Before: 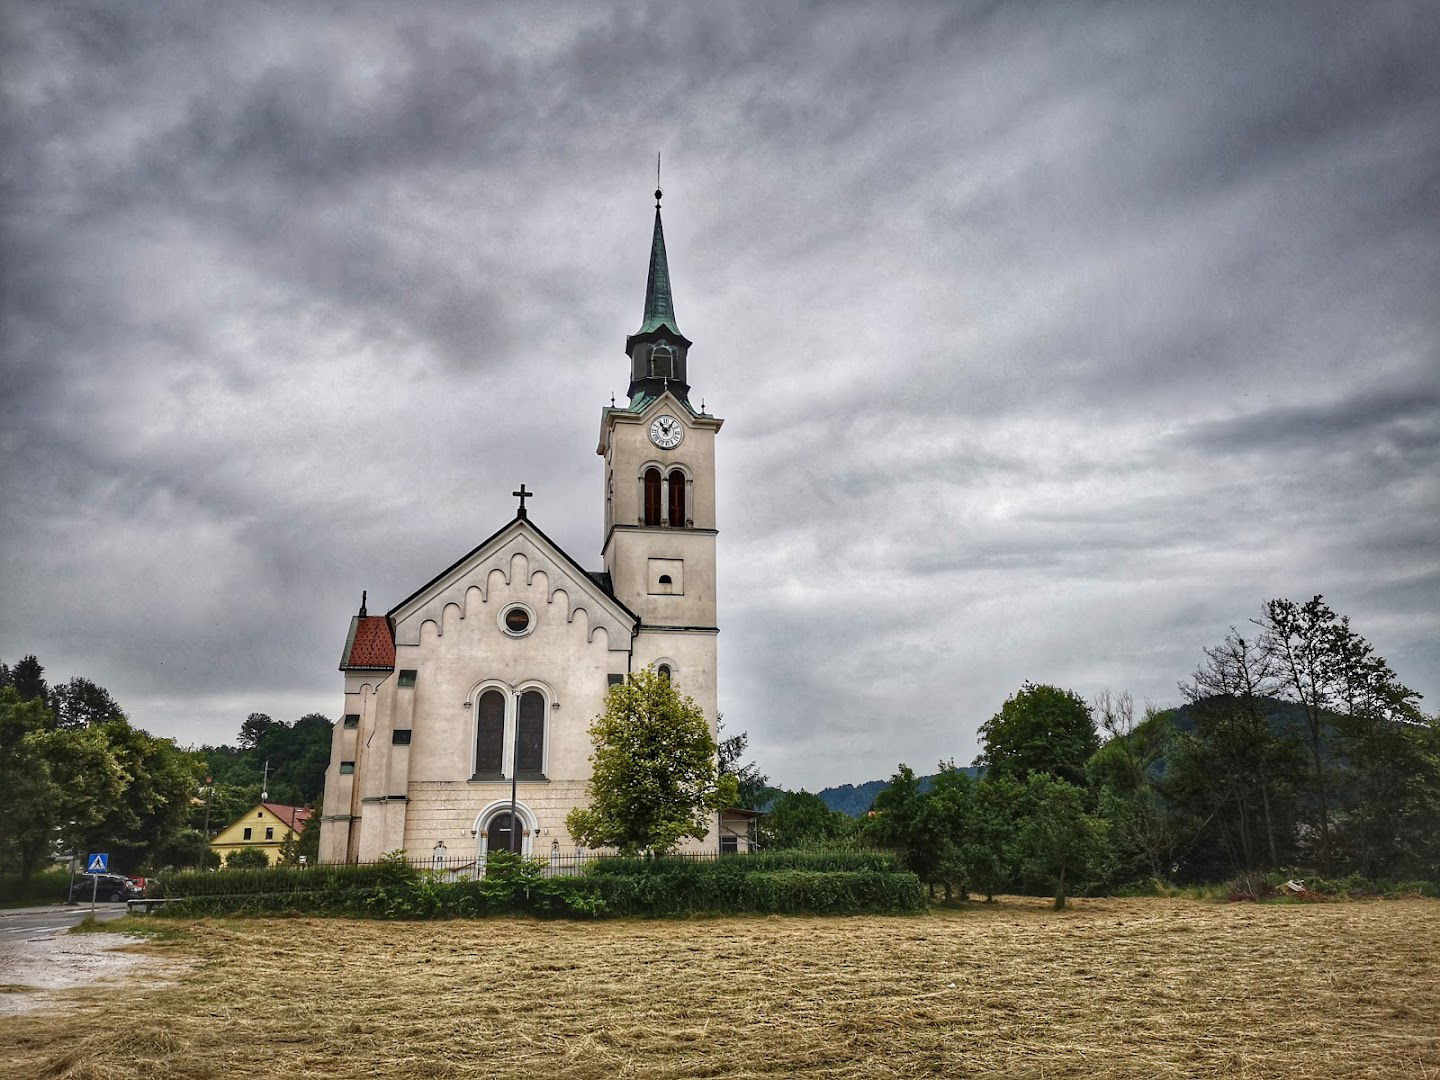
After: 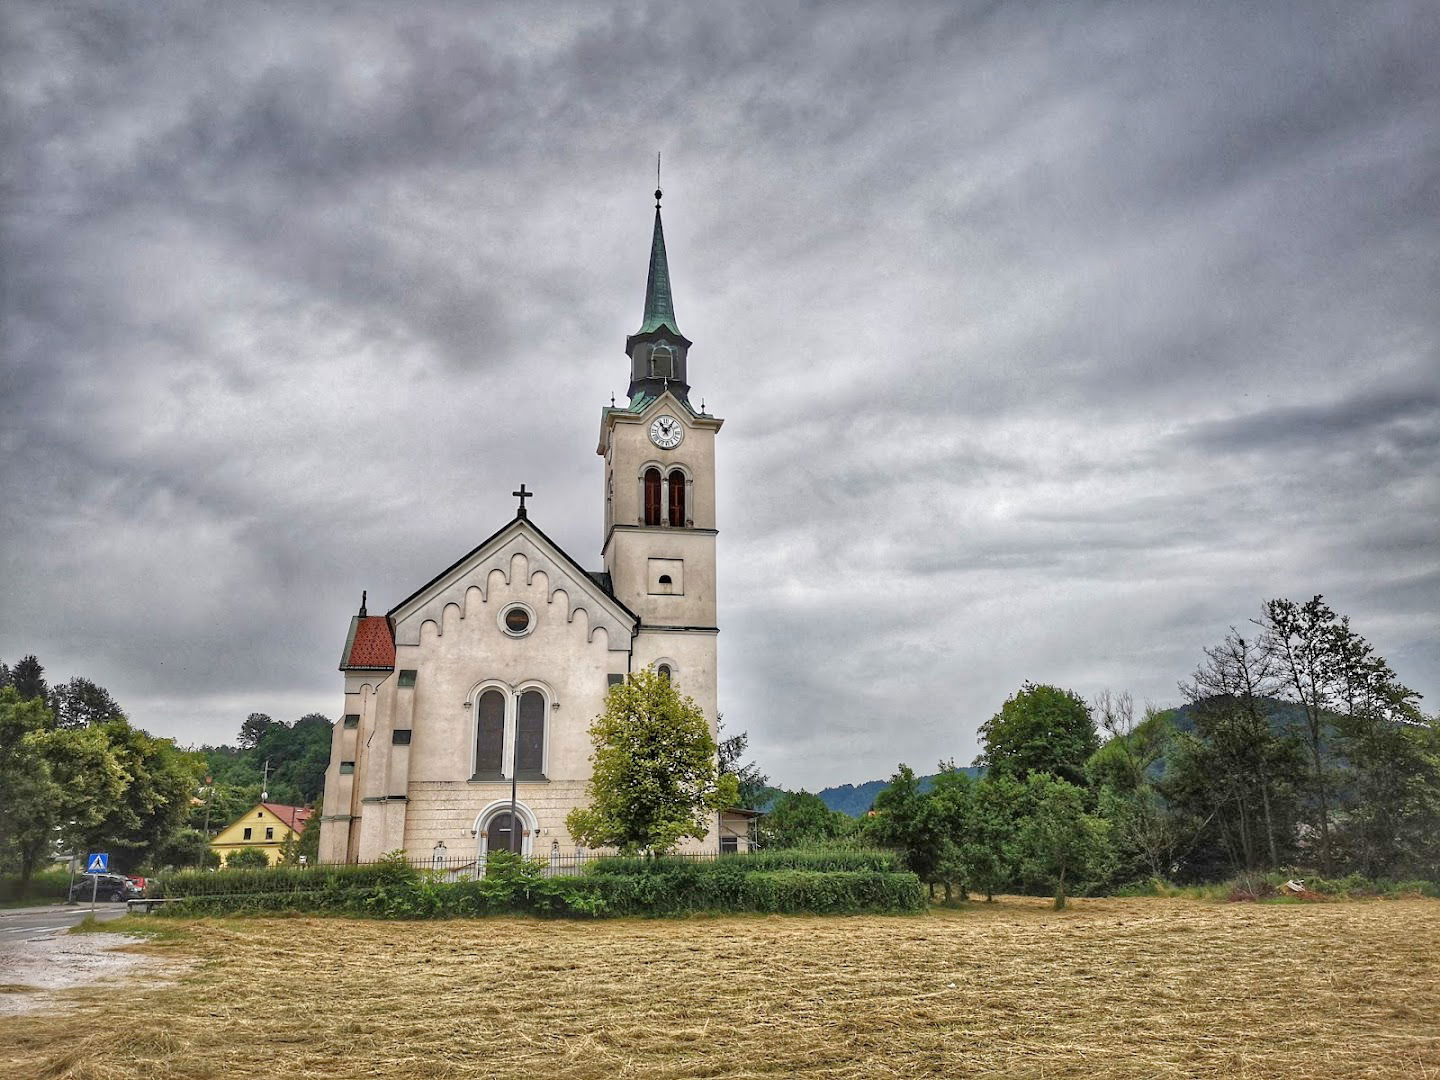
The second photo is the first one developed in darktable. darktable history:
tone equalizer: -7 EV 0.163 EV, -6 EV 0.592 EV, -5 EV 1.15 EV, -4 EV 1.36 EV, -3 EV 1.14 EV, -2 EV 0.6 EV, -1 EV 0.155 EV
